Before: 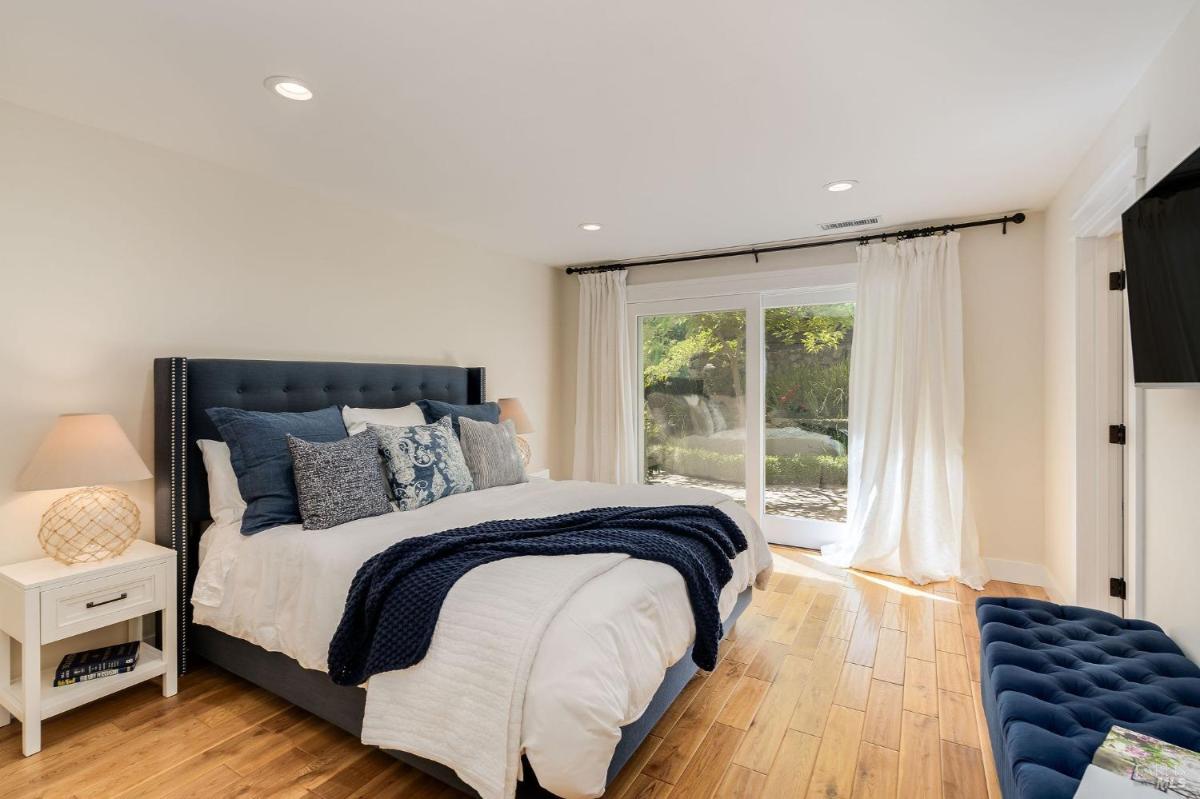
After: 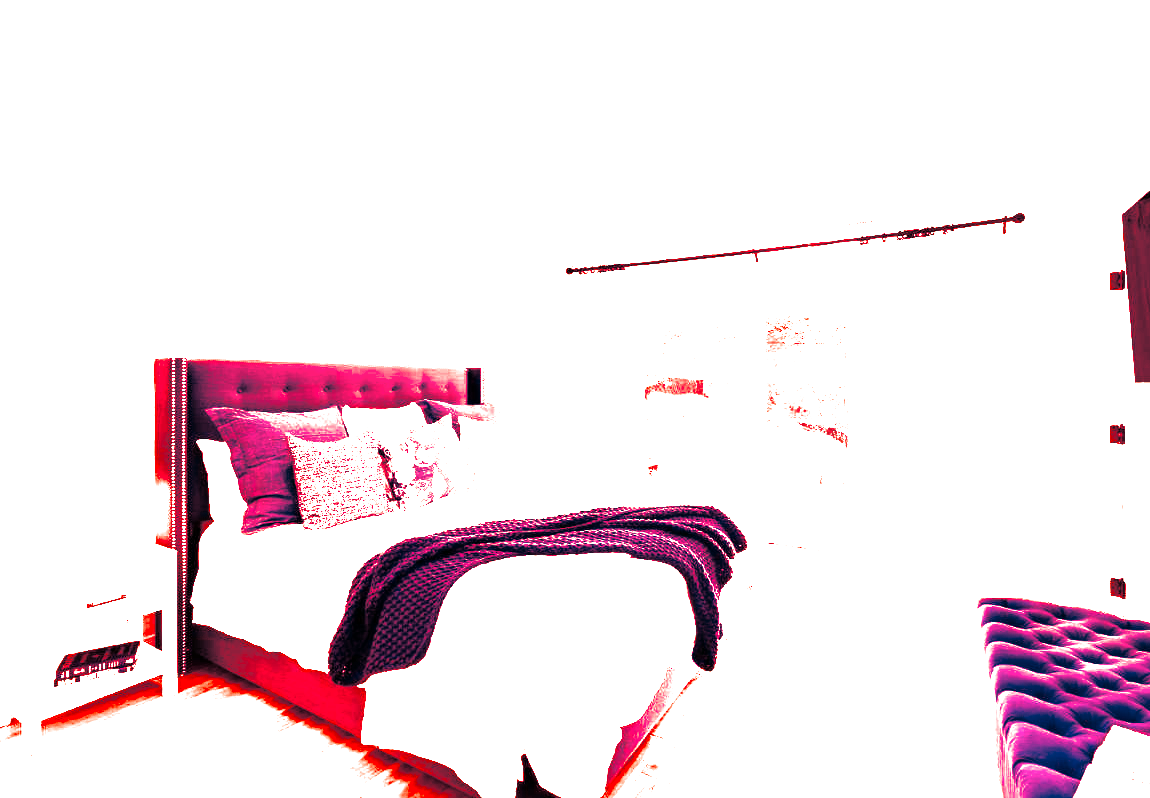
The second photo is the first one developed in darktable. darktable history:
white balance: red 4.26, blue 1.802
color balance: contrast 6.48%, output saturation 113.3%
split-toning: shadows › hue 216°, shadows › saturation 1, highlights › hue 57.6°, balance -33.4
crop: right 4.126%, bottom 0.031%
color correction: highlights a* 1.39, highlights b* 17.83
